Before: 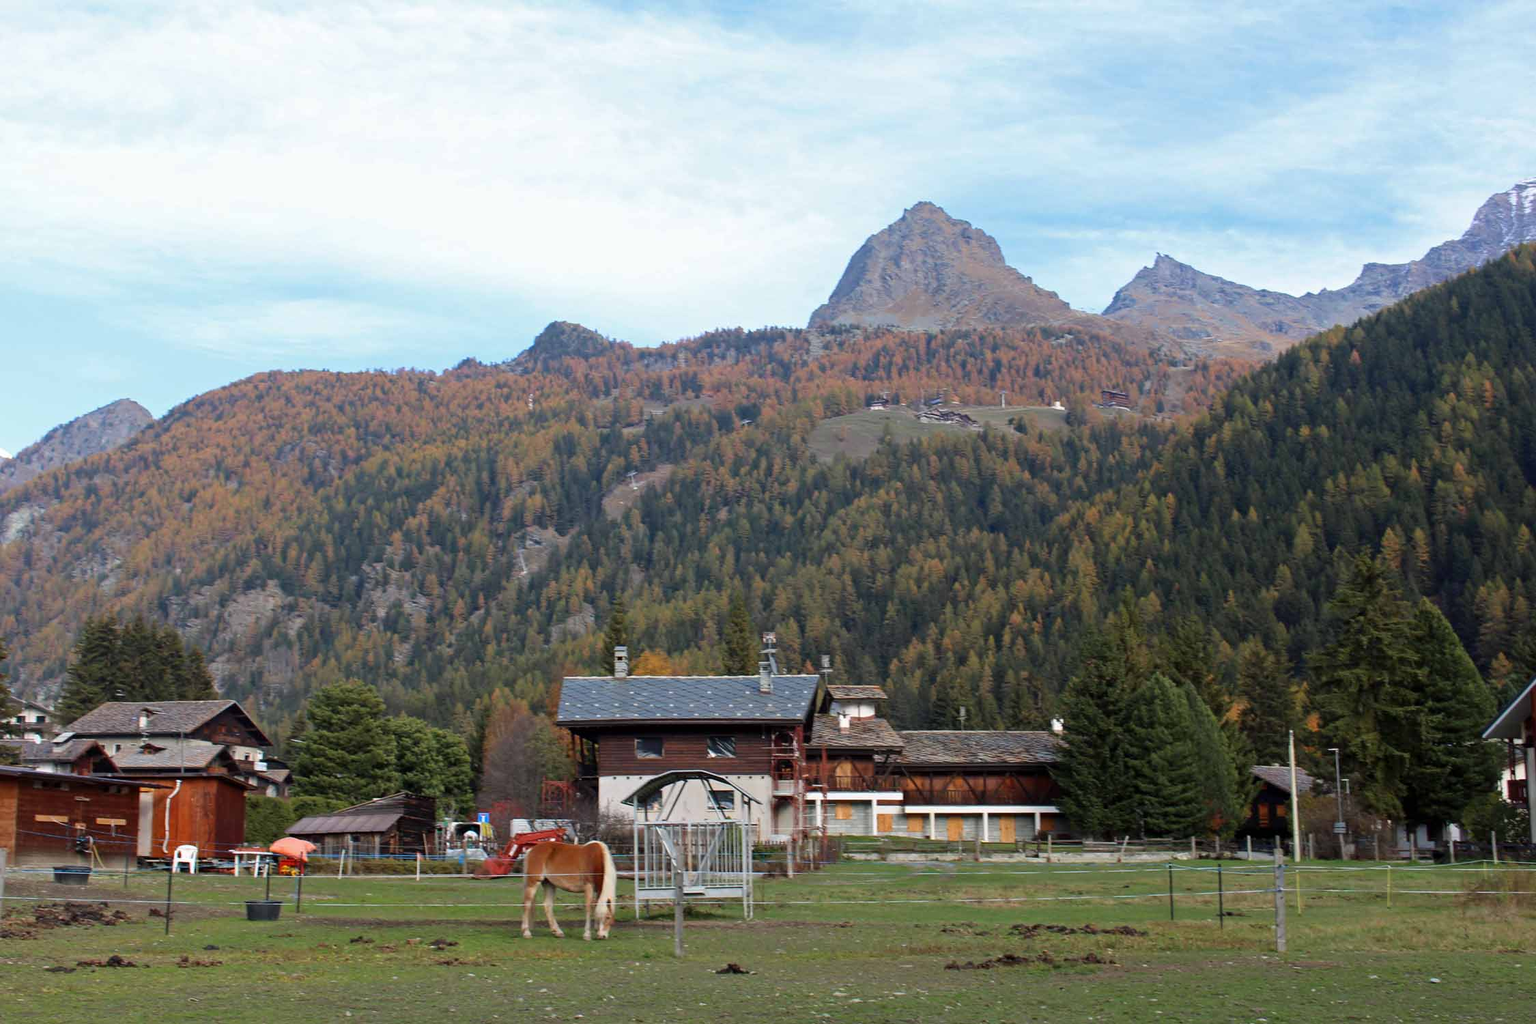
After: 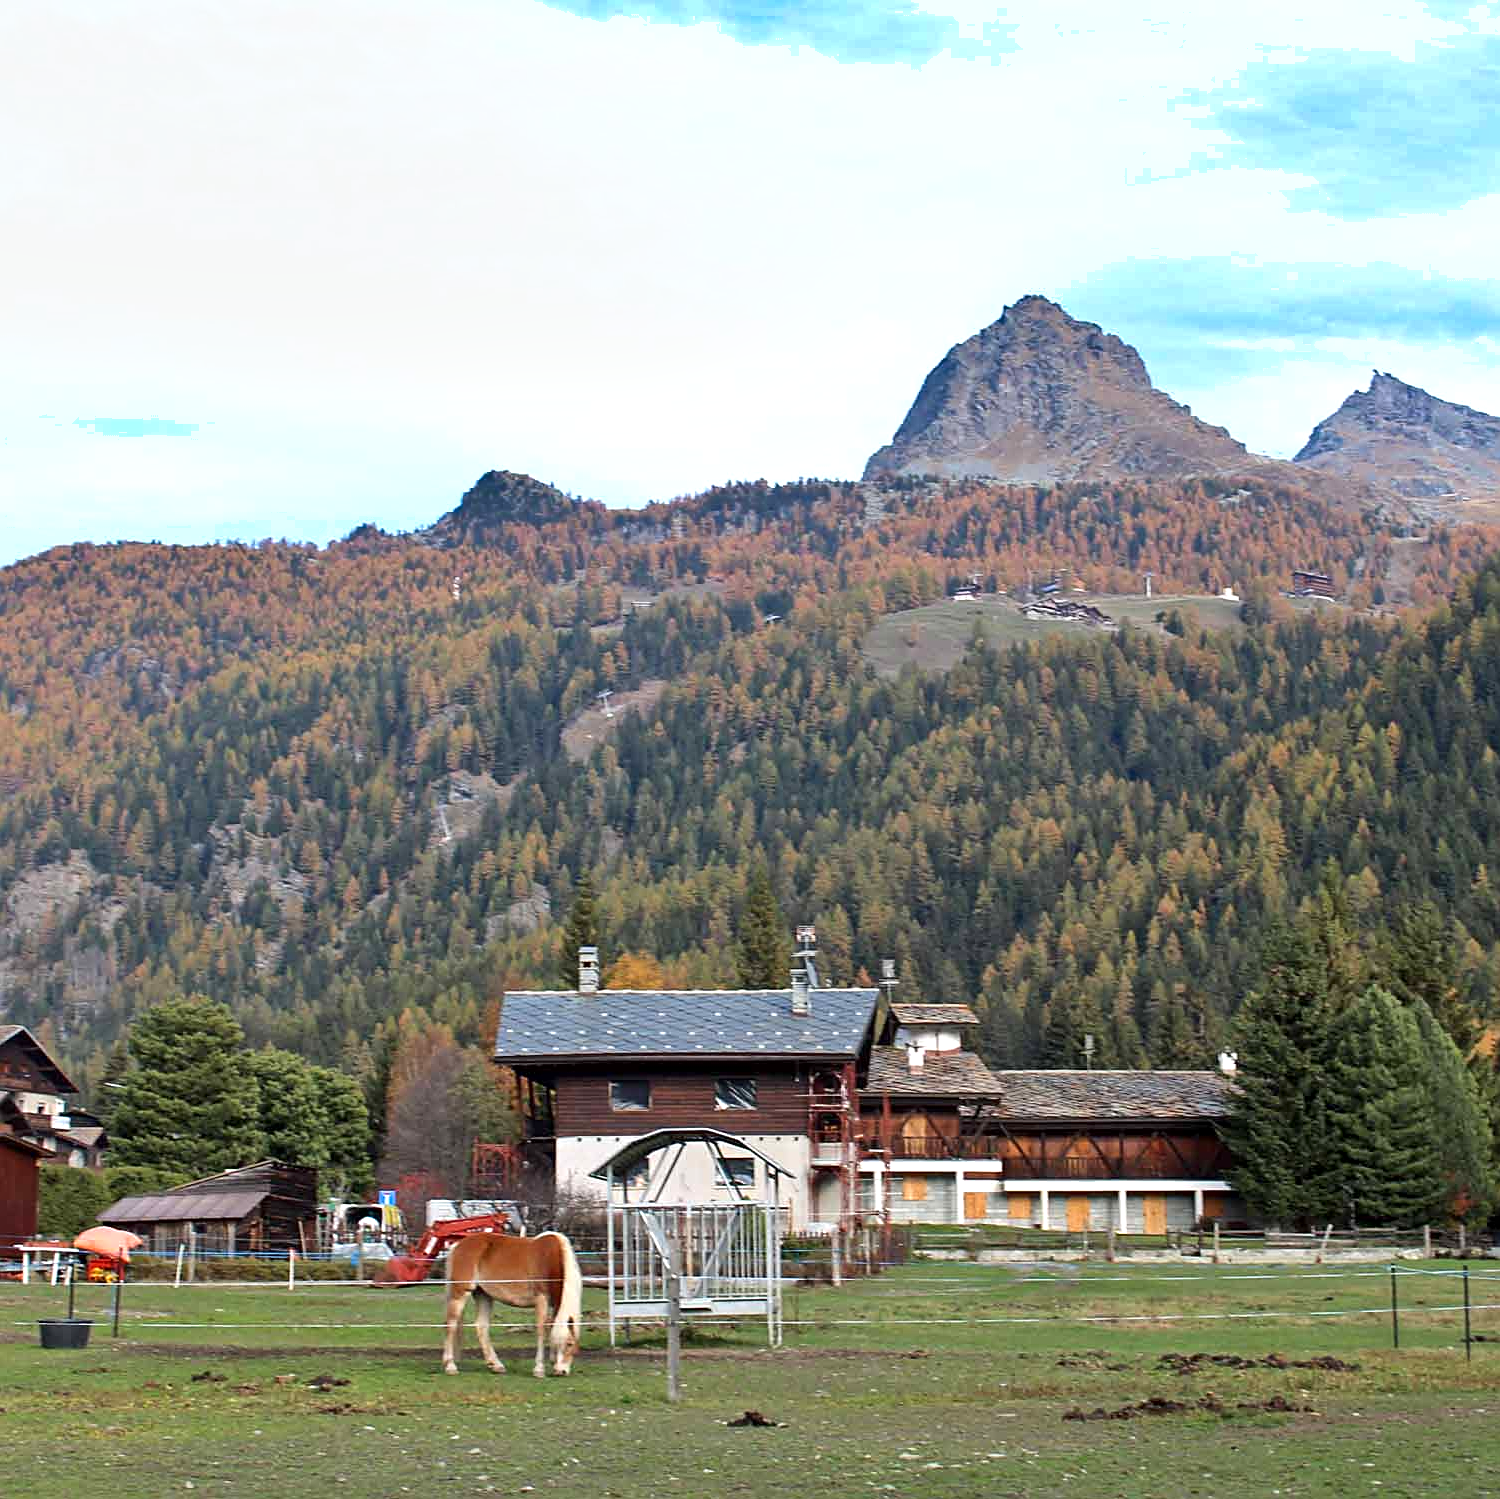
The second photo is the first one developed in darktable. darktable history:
exposure: black level correction 0, exposure 0.499 EV, compensate exposure bias true, compensate highlight preservation false
sharpen: on, module defaults
crop and rotate: left 14.305%, right 19.018%
shadows and highlights: soften with gaussian
local contrast: mode bilateral grid, contrast 21, coarseness 50, detail 120%, midtone range 0.2
